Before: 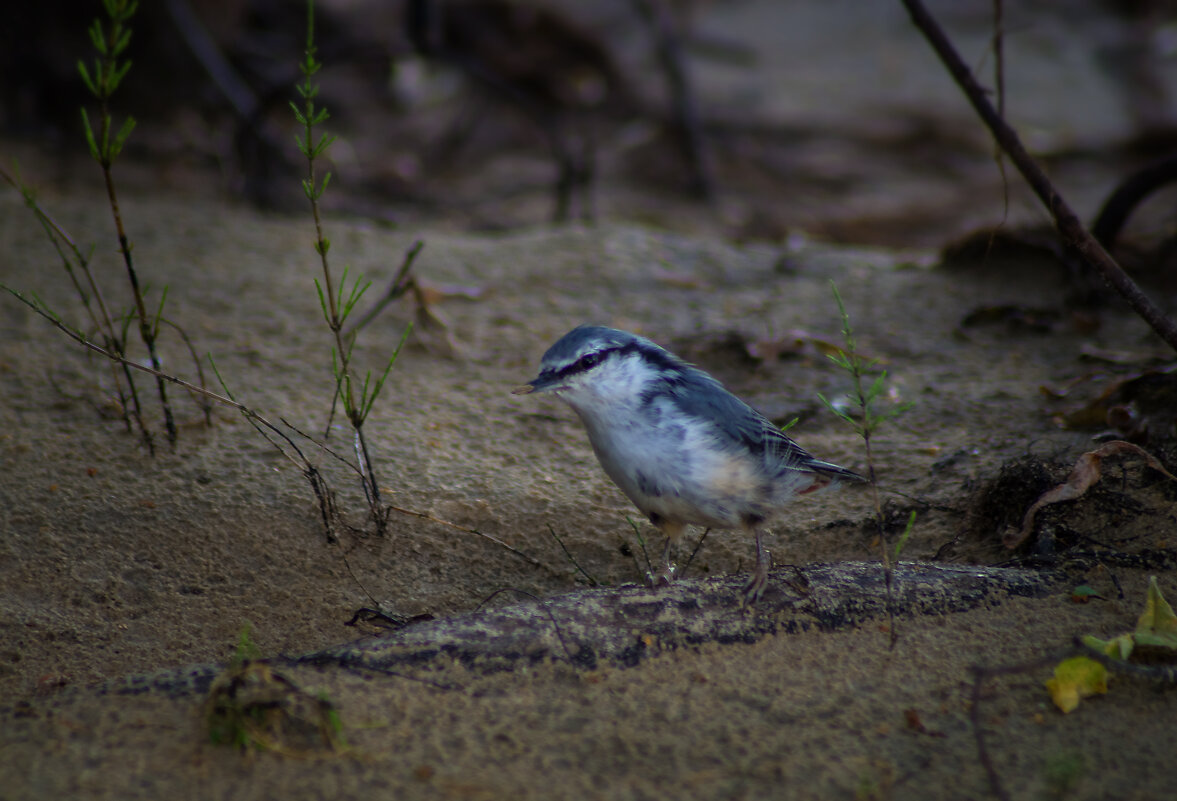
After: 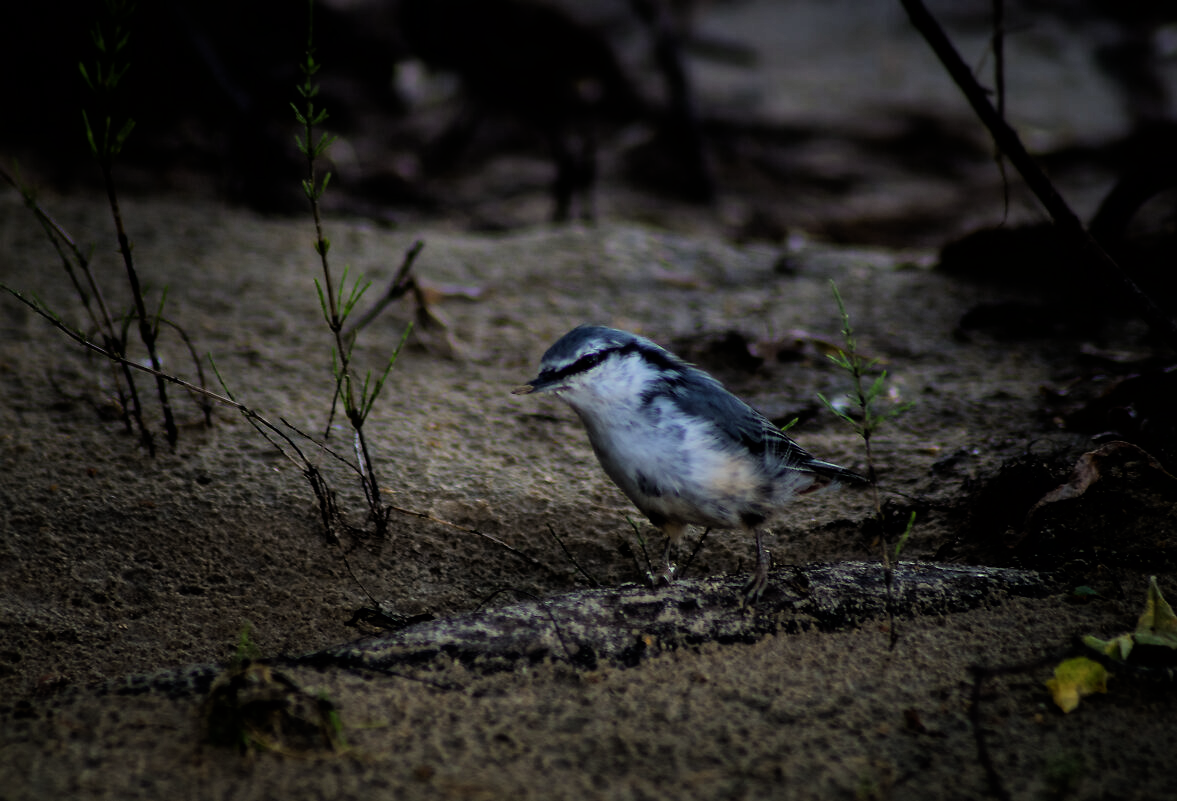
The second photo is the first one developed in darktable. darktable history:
filmic rgb: black relative exposure -4.98 EV, white relative exposure 3.98 EV, hardness 2.89, contrast 1.41, iterations of high-quality reconstruction 0
